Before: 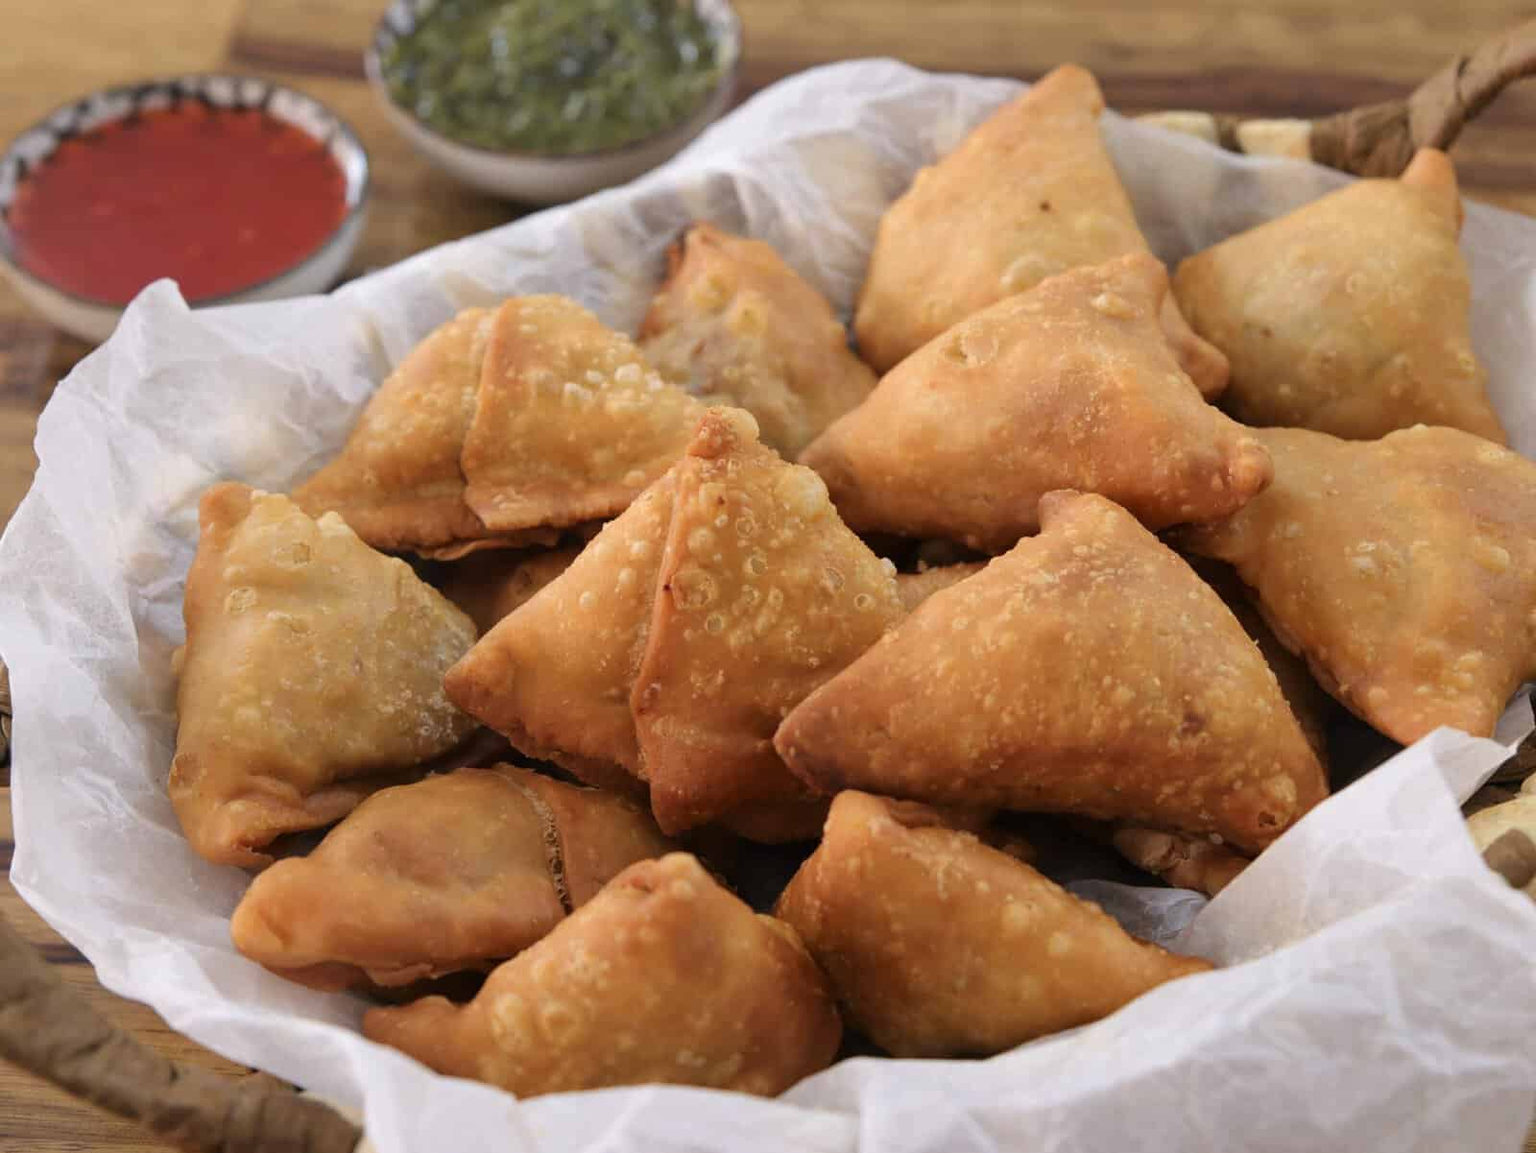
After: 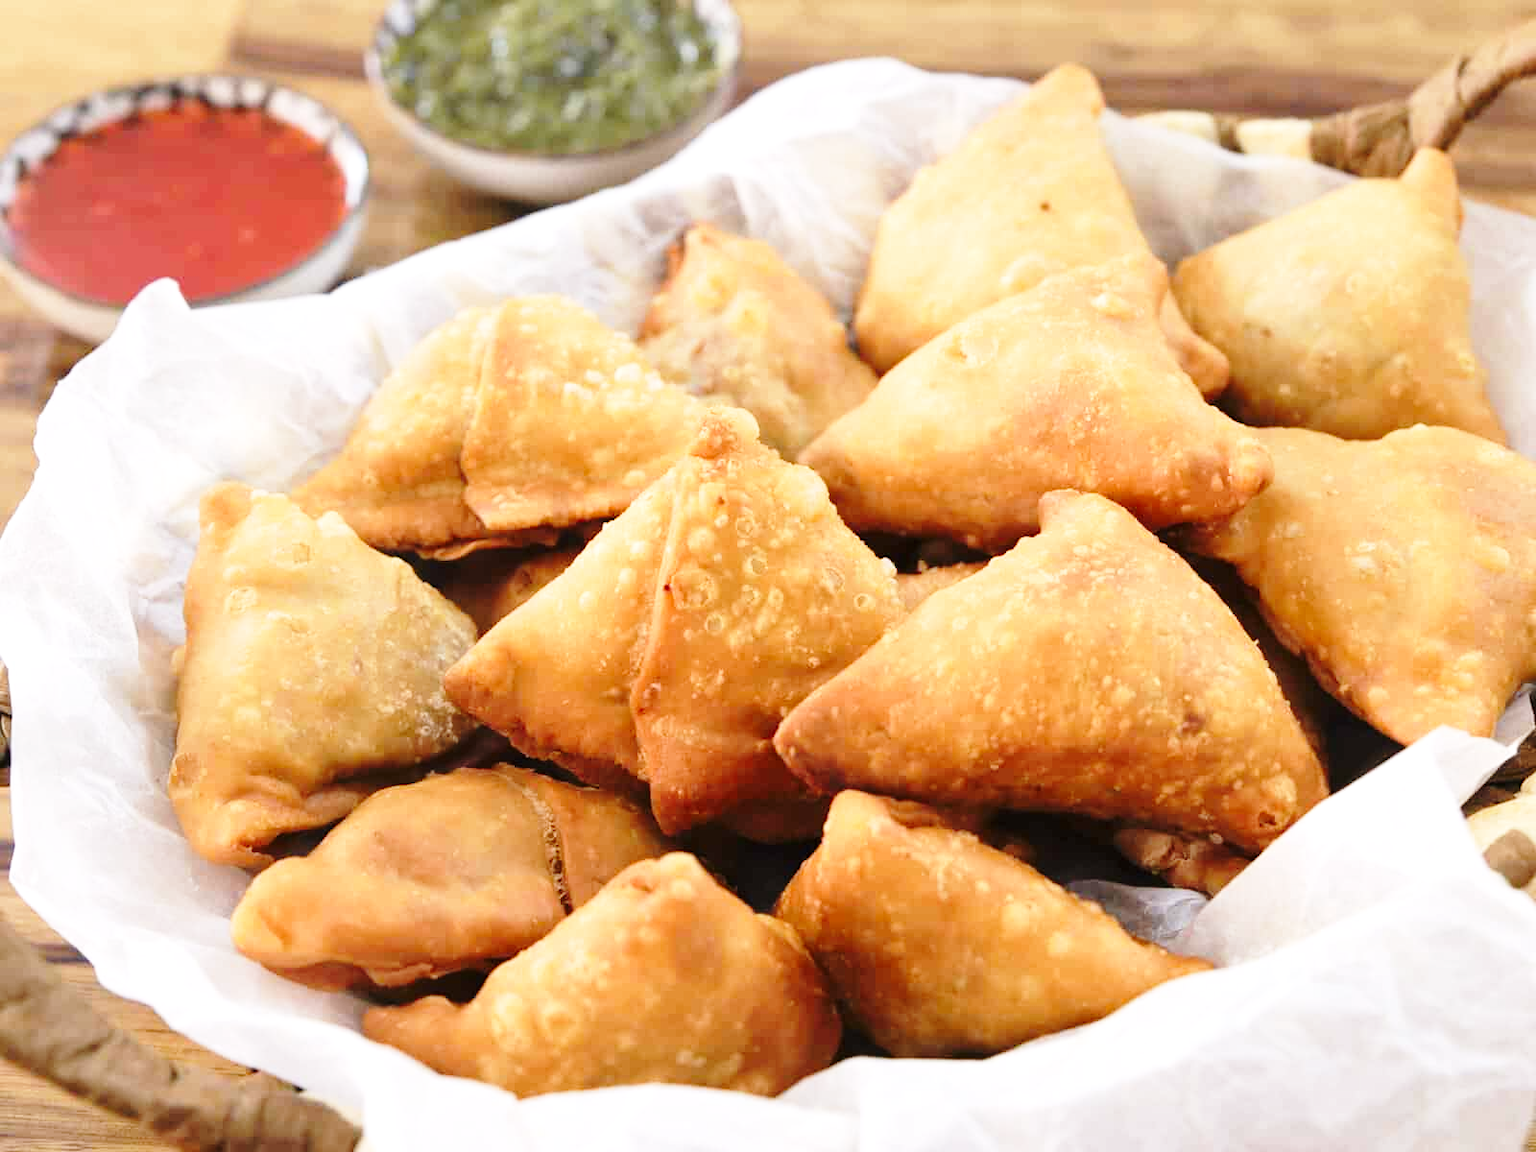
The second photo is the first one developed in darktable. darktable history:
base curve: curves: ch0 [(0, 0) (0.028, 0.03) (0.121, 0.232) (0.46, 0.748) (0.859, 0.968) (1, 1)], preserve colors none
exposure: black level correction 0, exposure 0.5 EV, compensate highlight preservation false
